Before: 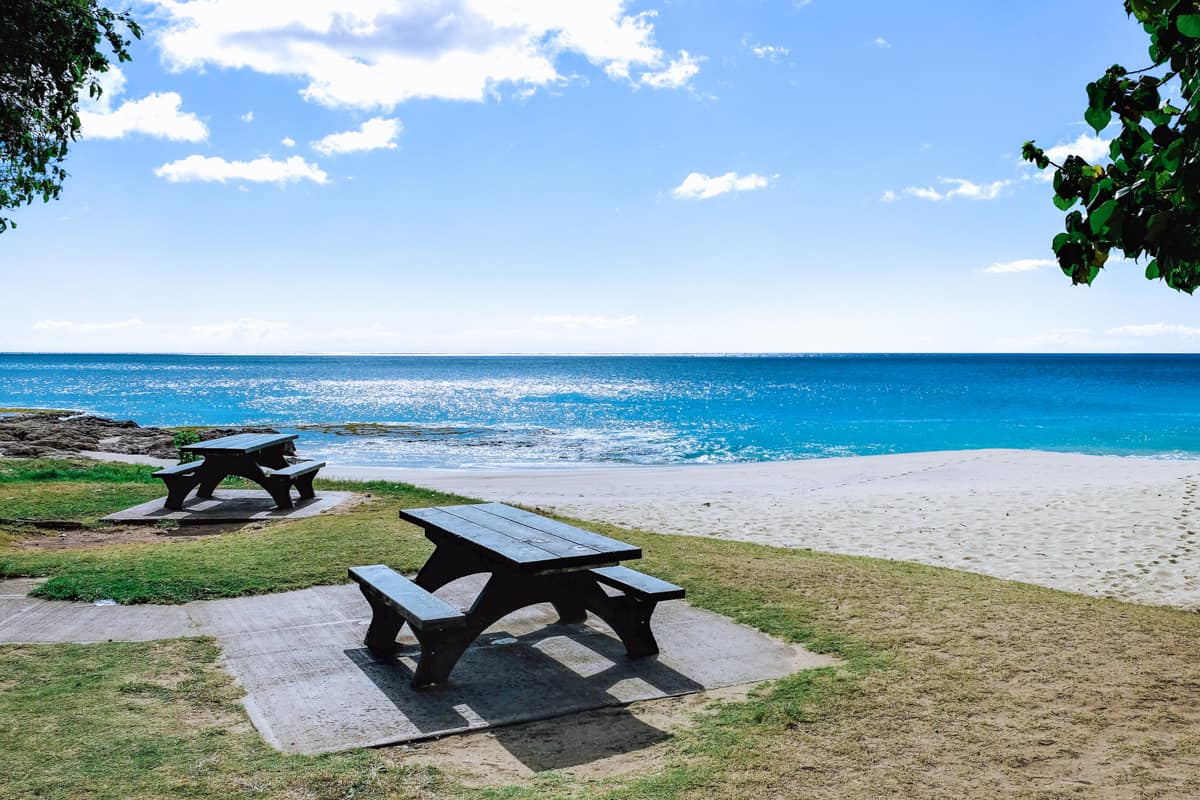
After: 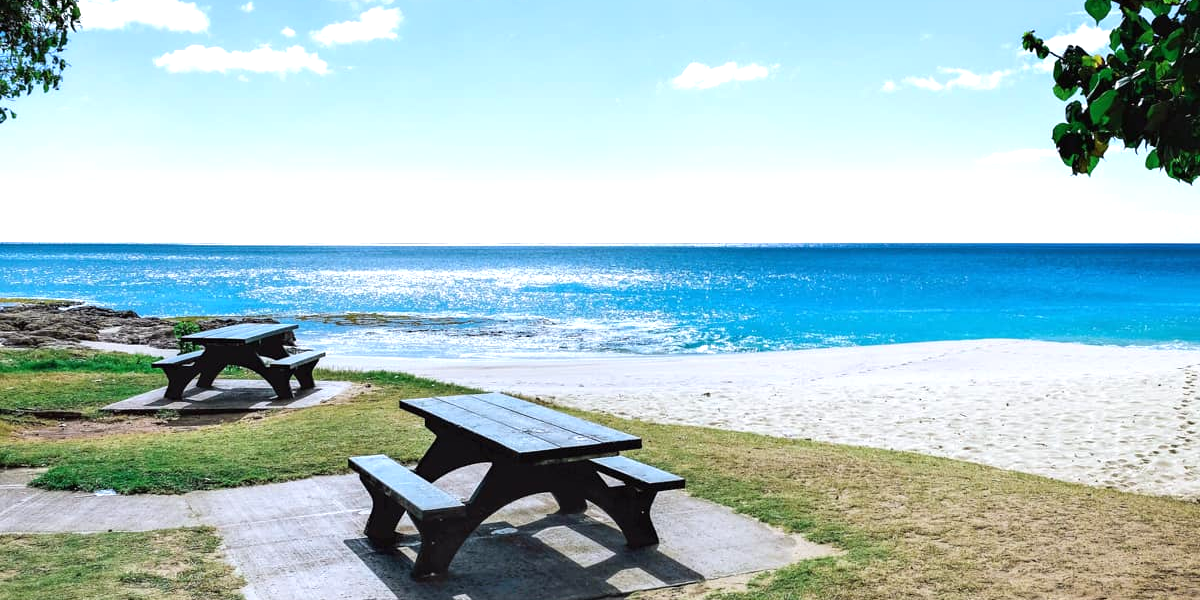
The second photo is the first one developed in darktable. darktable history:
exposure: black level correction 0, exposure 0.5 EV, compensate highlight preservation false
crop: top 13.819%, bottom 11.169%
